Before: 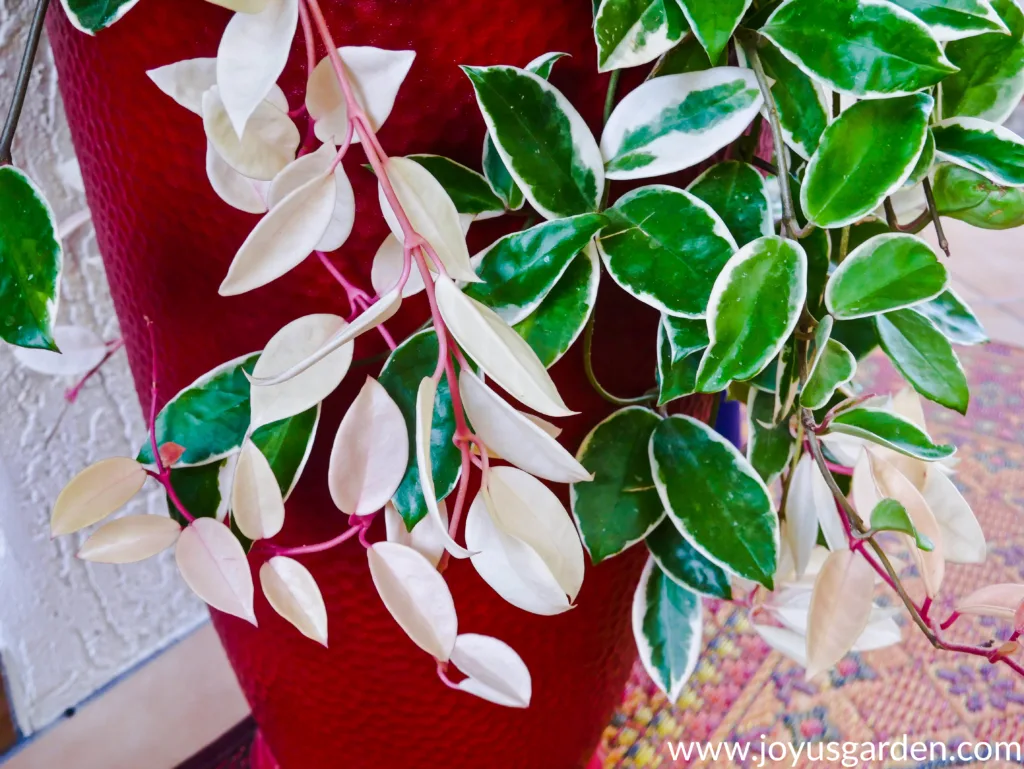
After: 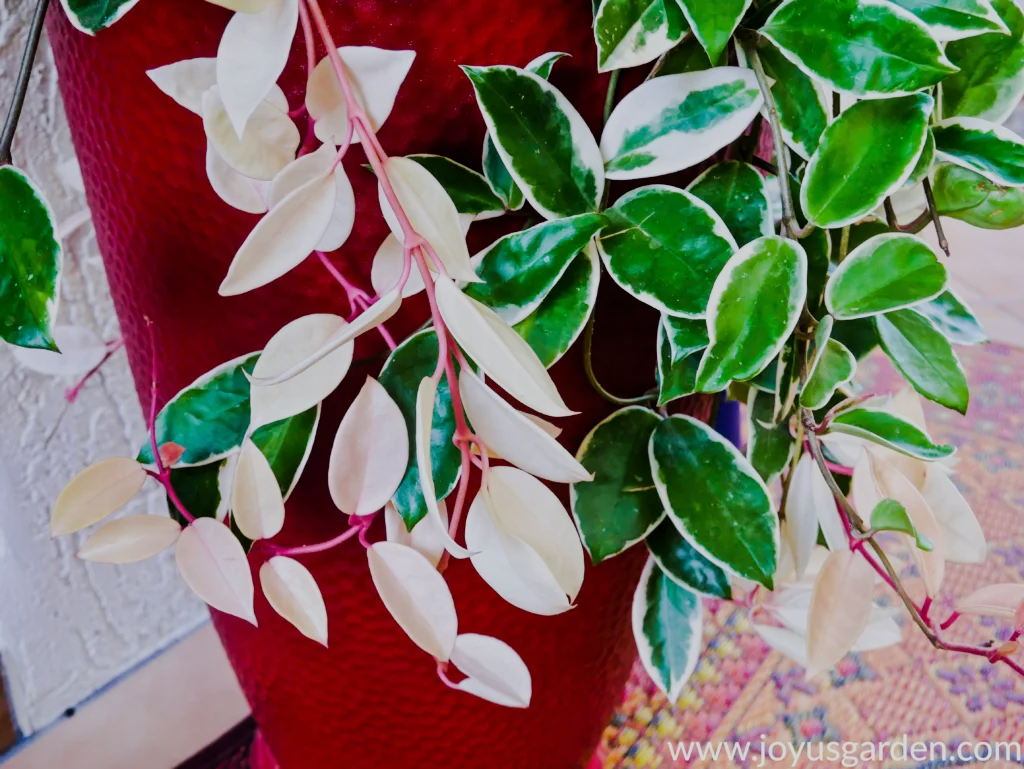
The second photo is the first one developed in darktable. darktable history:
filmic rgb: black relative exposure -7.65 EV, white relative exposure 4.56 EV, threshold 5.94 EV, hardness 3.61, contrast 1.056, iterations of high-quality reconstruction 0, enable highlight reconstruction true
